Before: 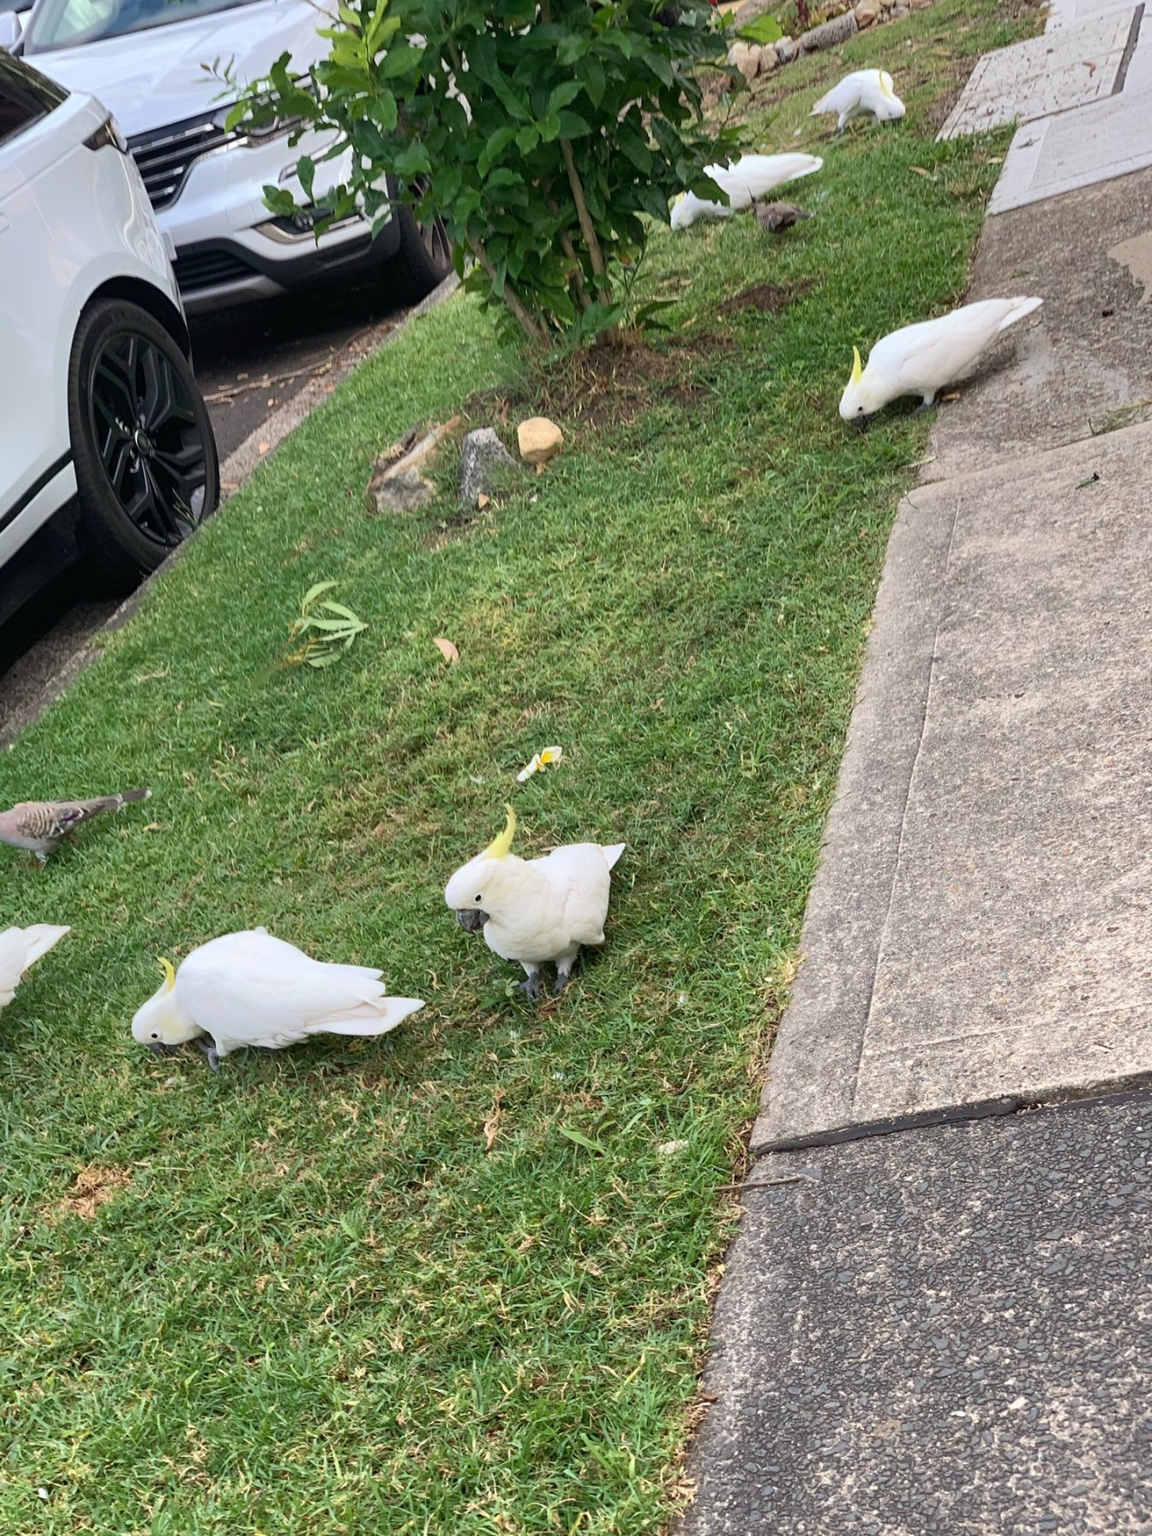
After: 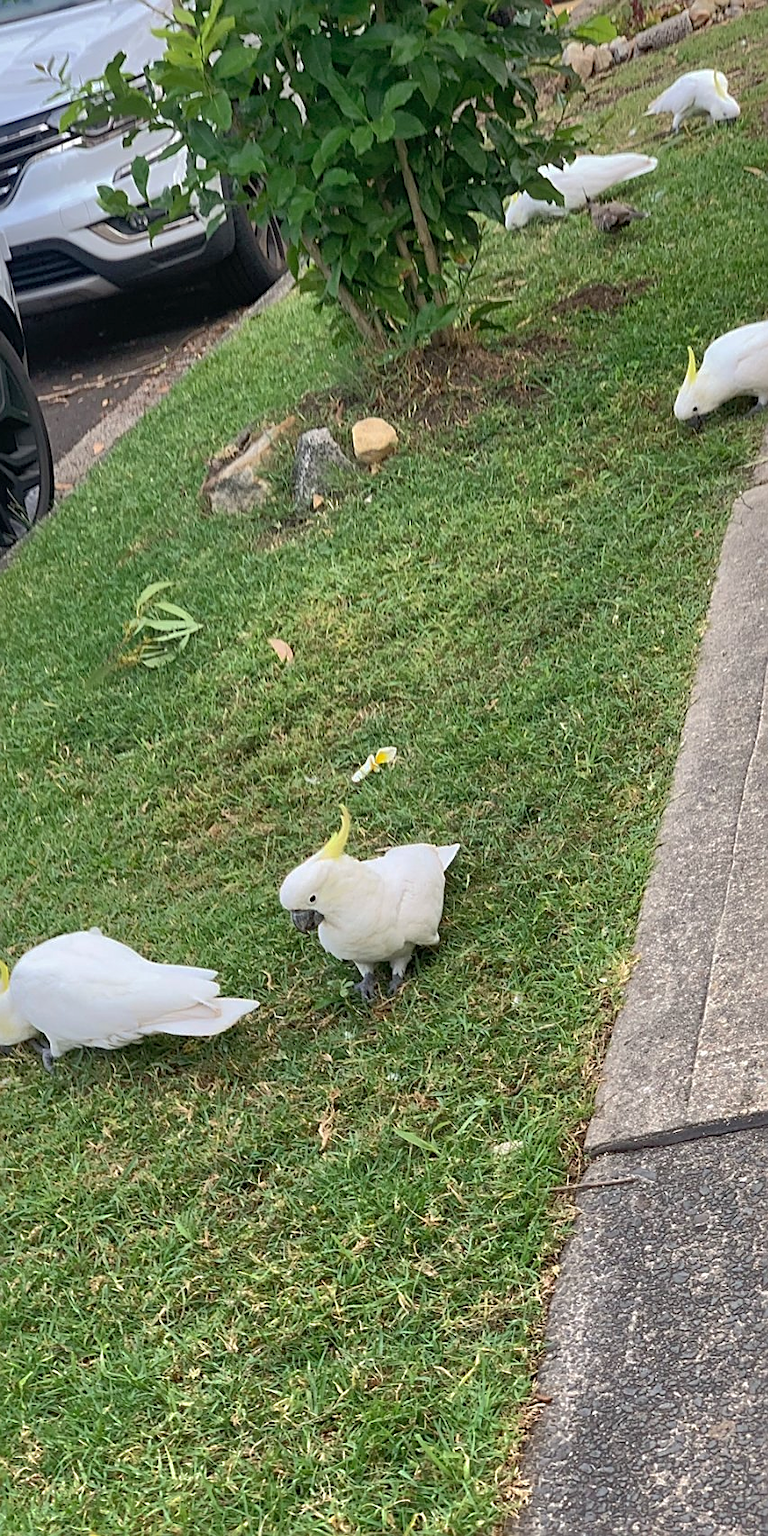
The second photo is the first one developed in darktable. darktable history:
sharpen: on, module defaults
shadows and highlights: on, module defaults
crop and rotate: left 14.436%, right 18.898%
